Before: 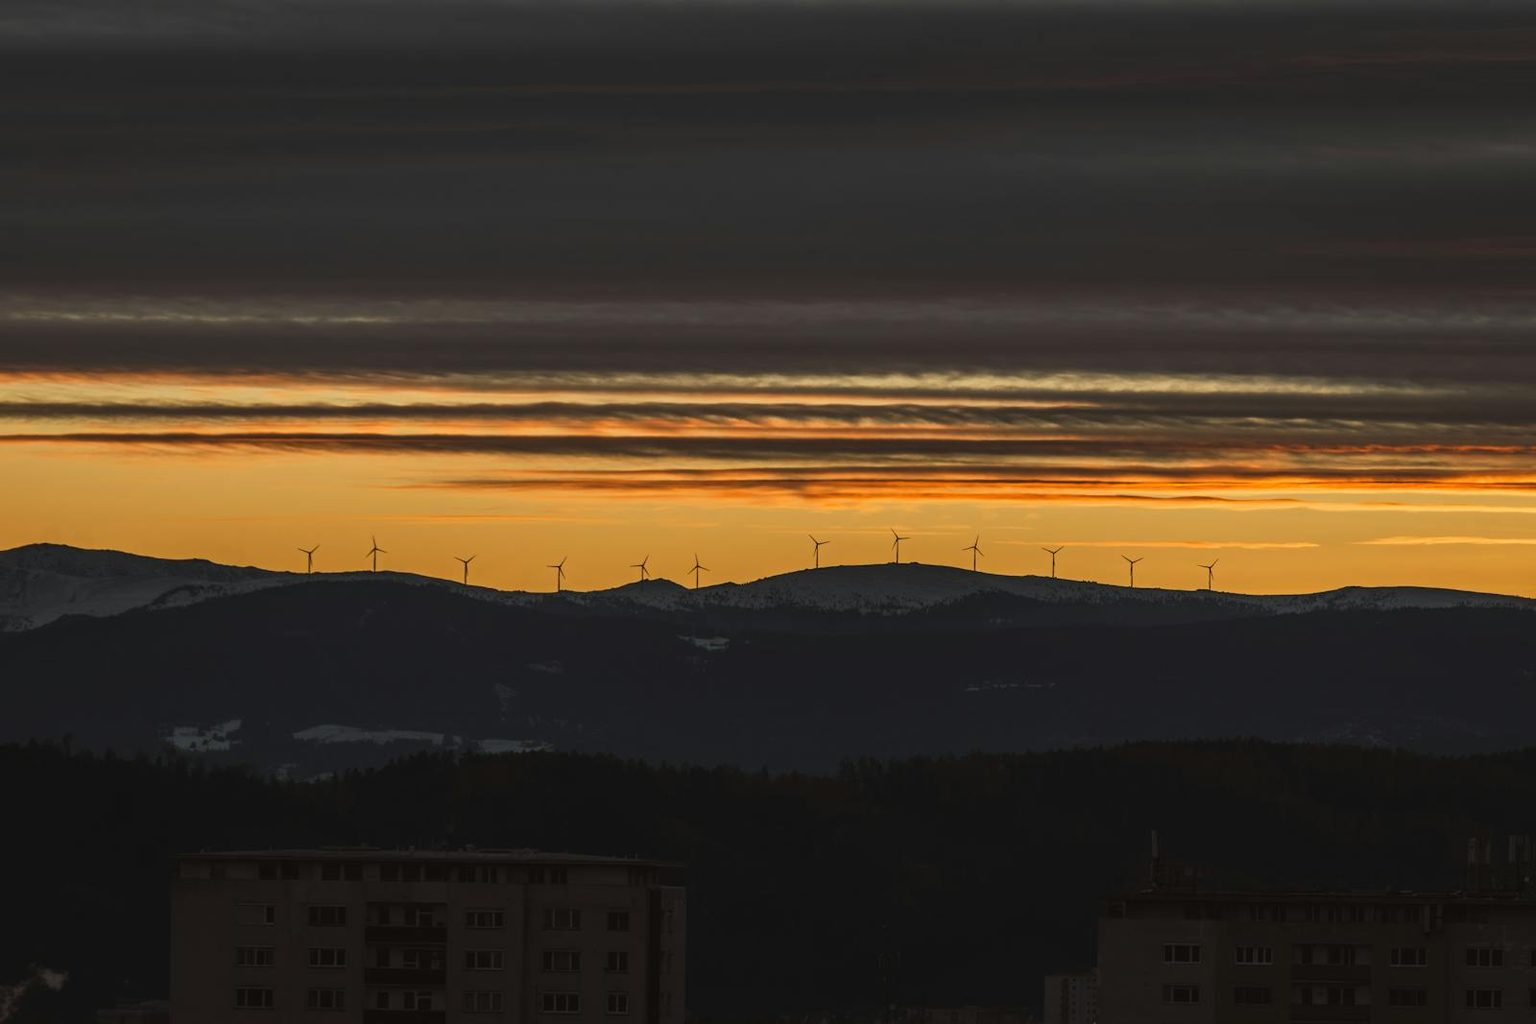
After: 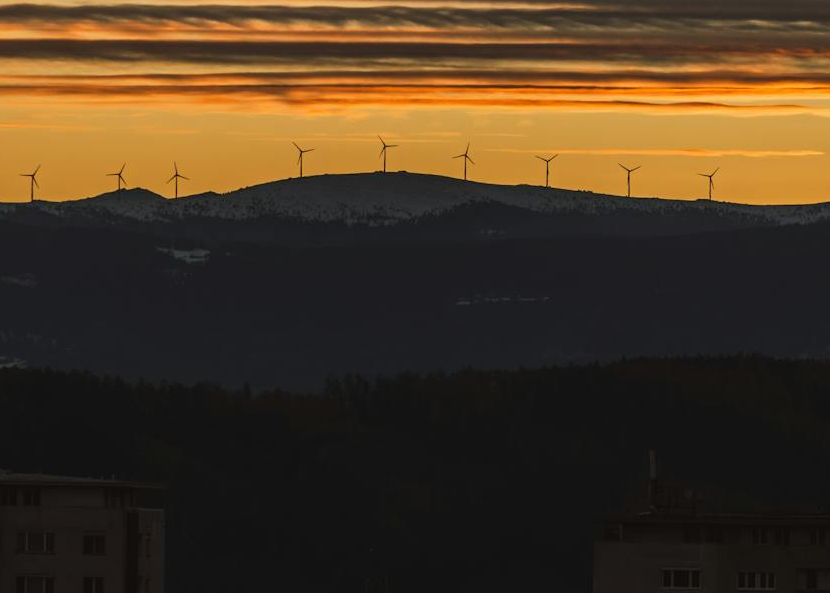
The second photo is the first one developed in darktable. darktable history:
crop: left 34.382%, top 38.93%, right 13.711%, bottom 5.433%
